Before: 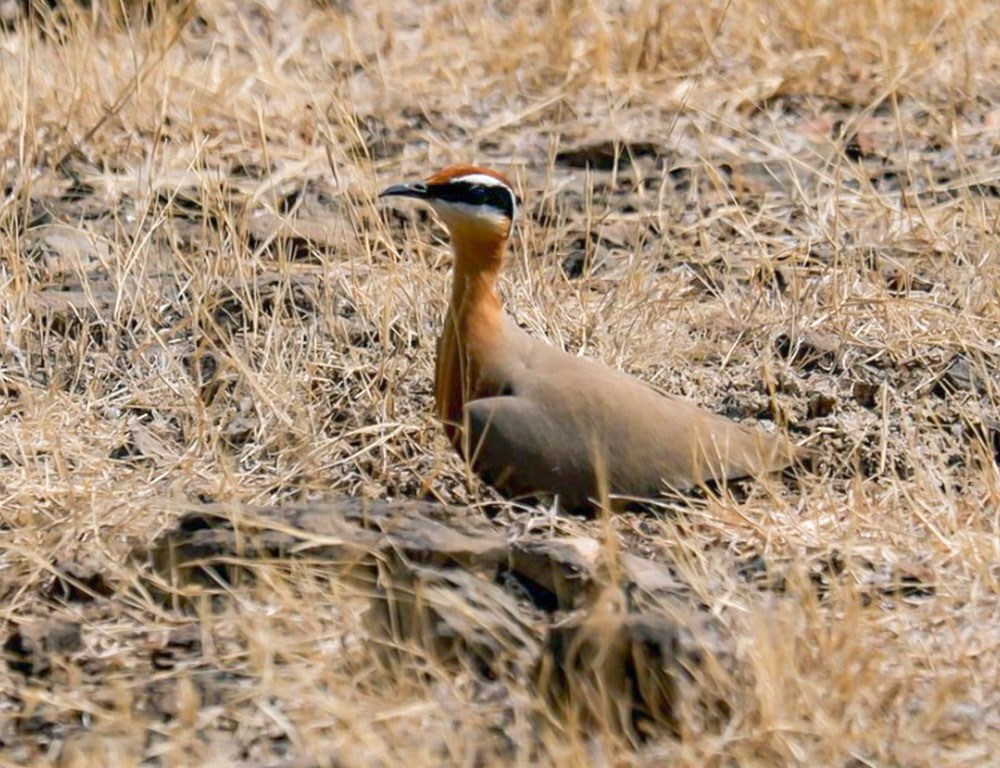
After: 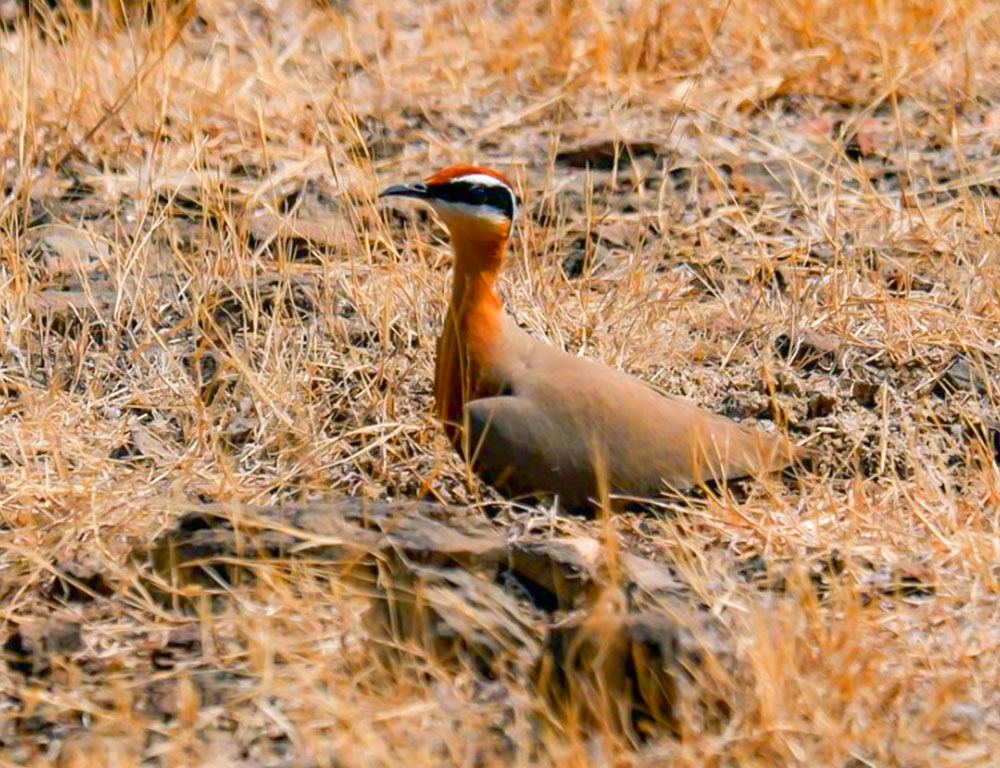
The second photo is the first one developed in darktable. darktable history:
color zones: curves: ch1 [(0.239, 0.552) (0.75, 0.5)]; ch2 [(0.25, 0.462) (0.749, 0.457)]
color balance rgb: perceptual saturation grading › global saturation 36.654%, global vibrance 20%
